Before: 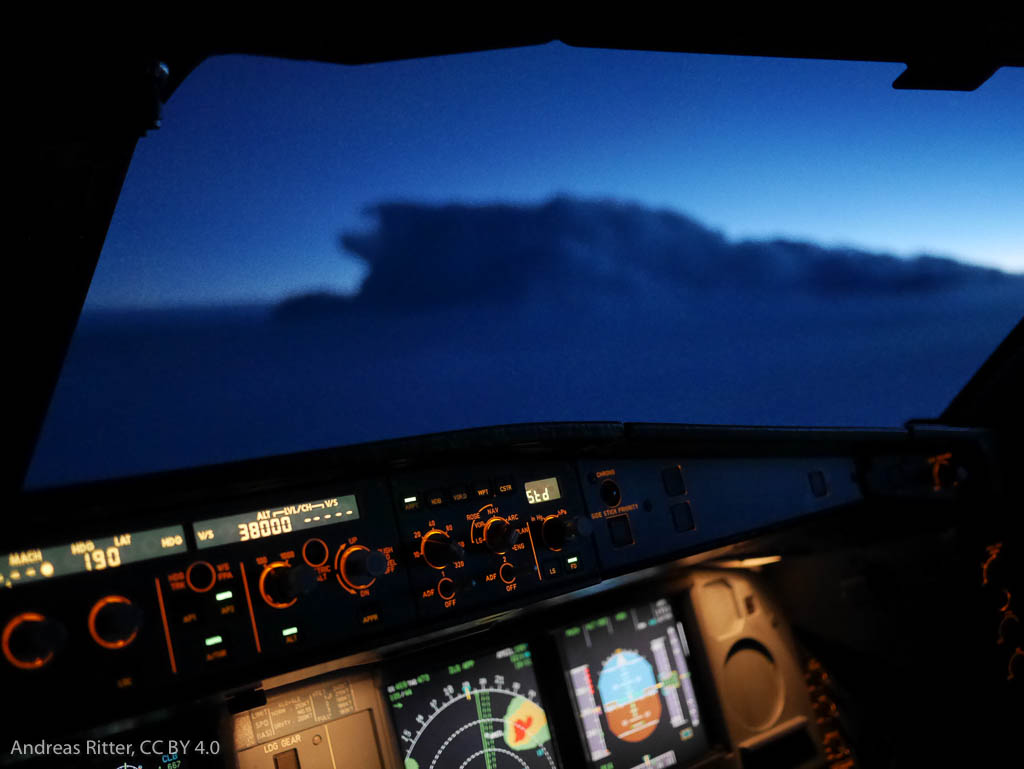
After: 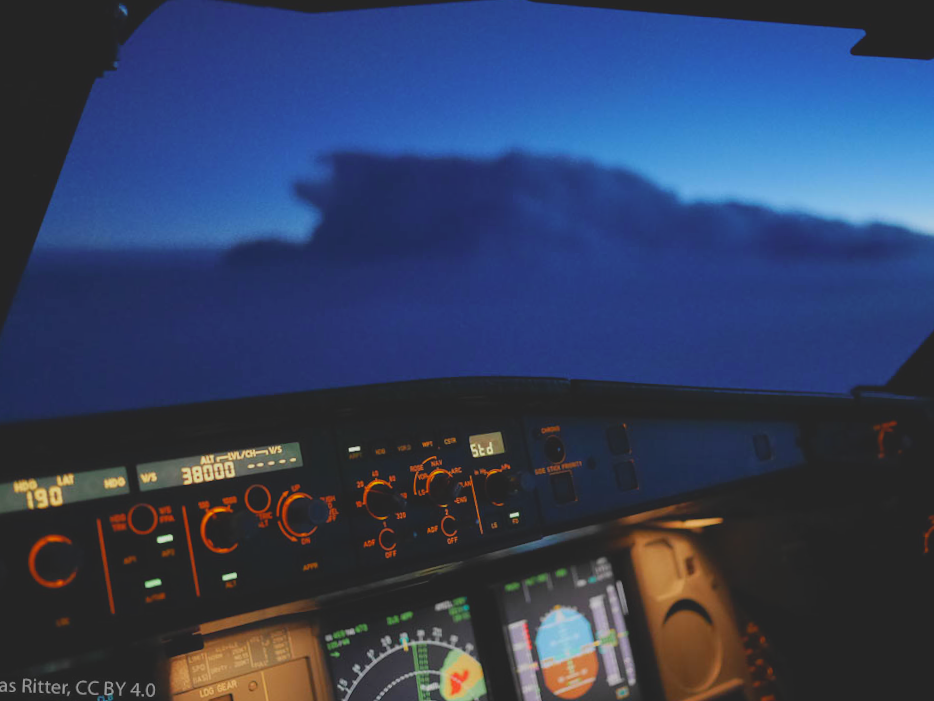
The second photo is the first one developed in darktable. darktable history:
contrast brightness saturation: contrast -0.28
crop and rotate: angle -1.96°, left 3.097%, top 4.154%, right 1.586%, bottom 0.529%
